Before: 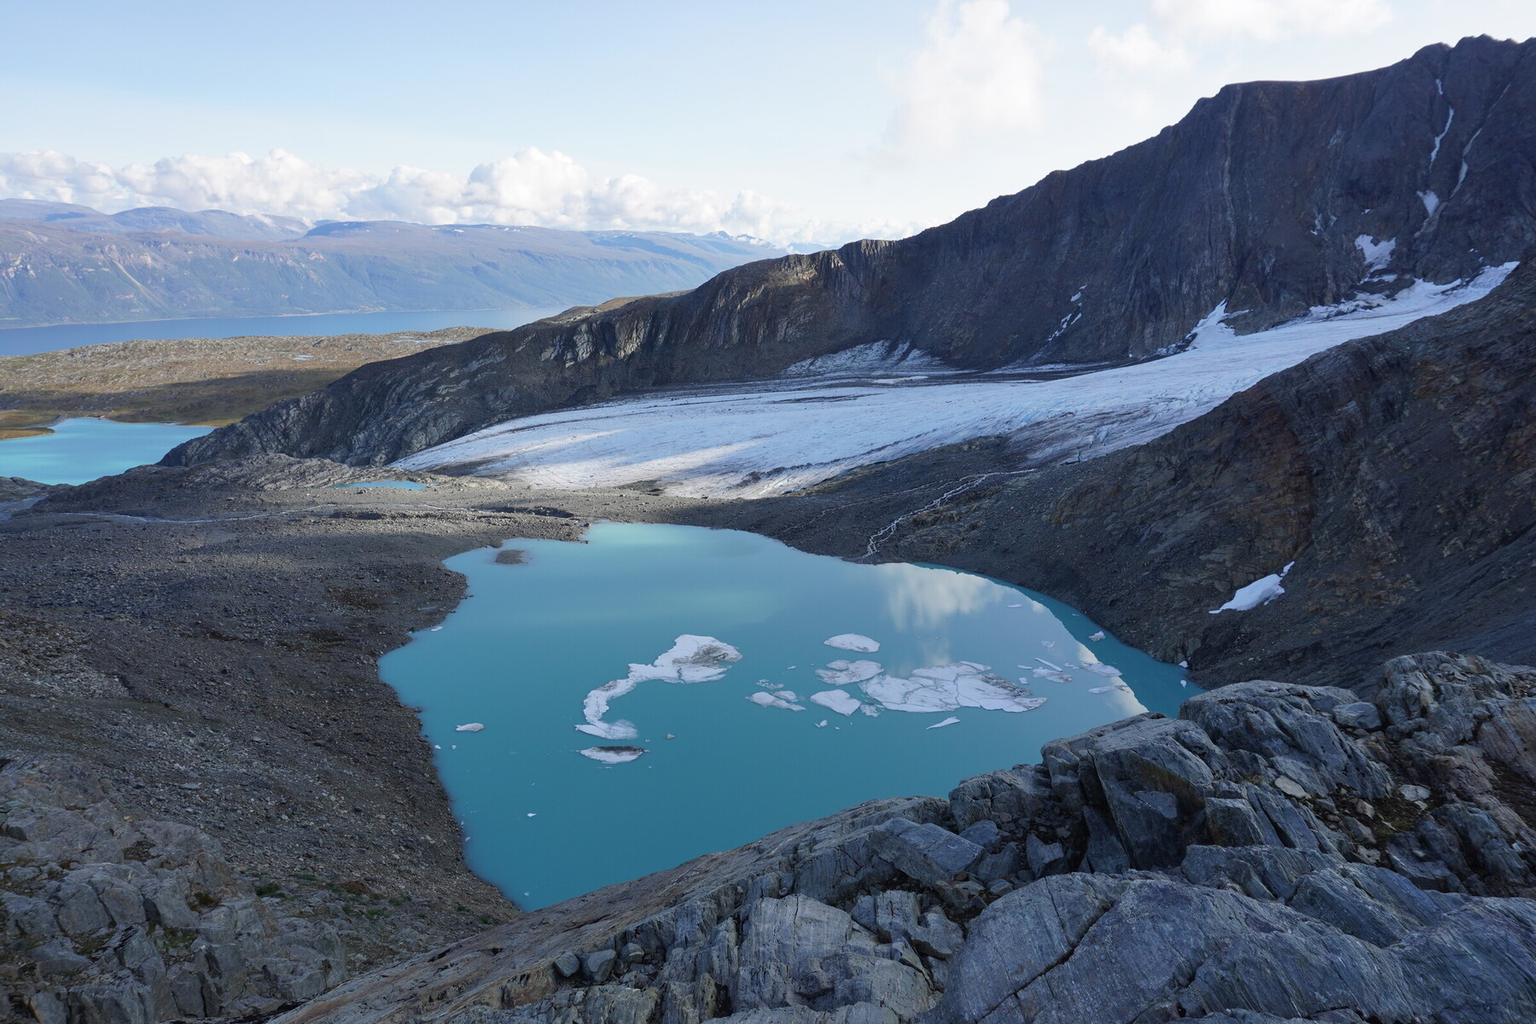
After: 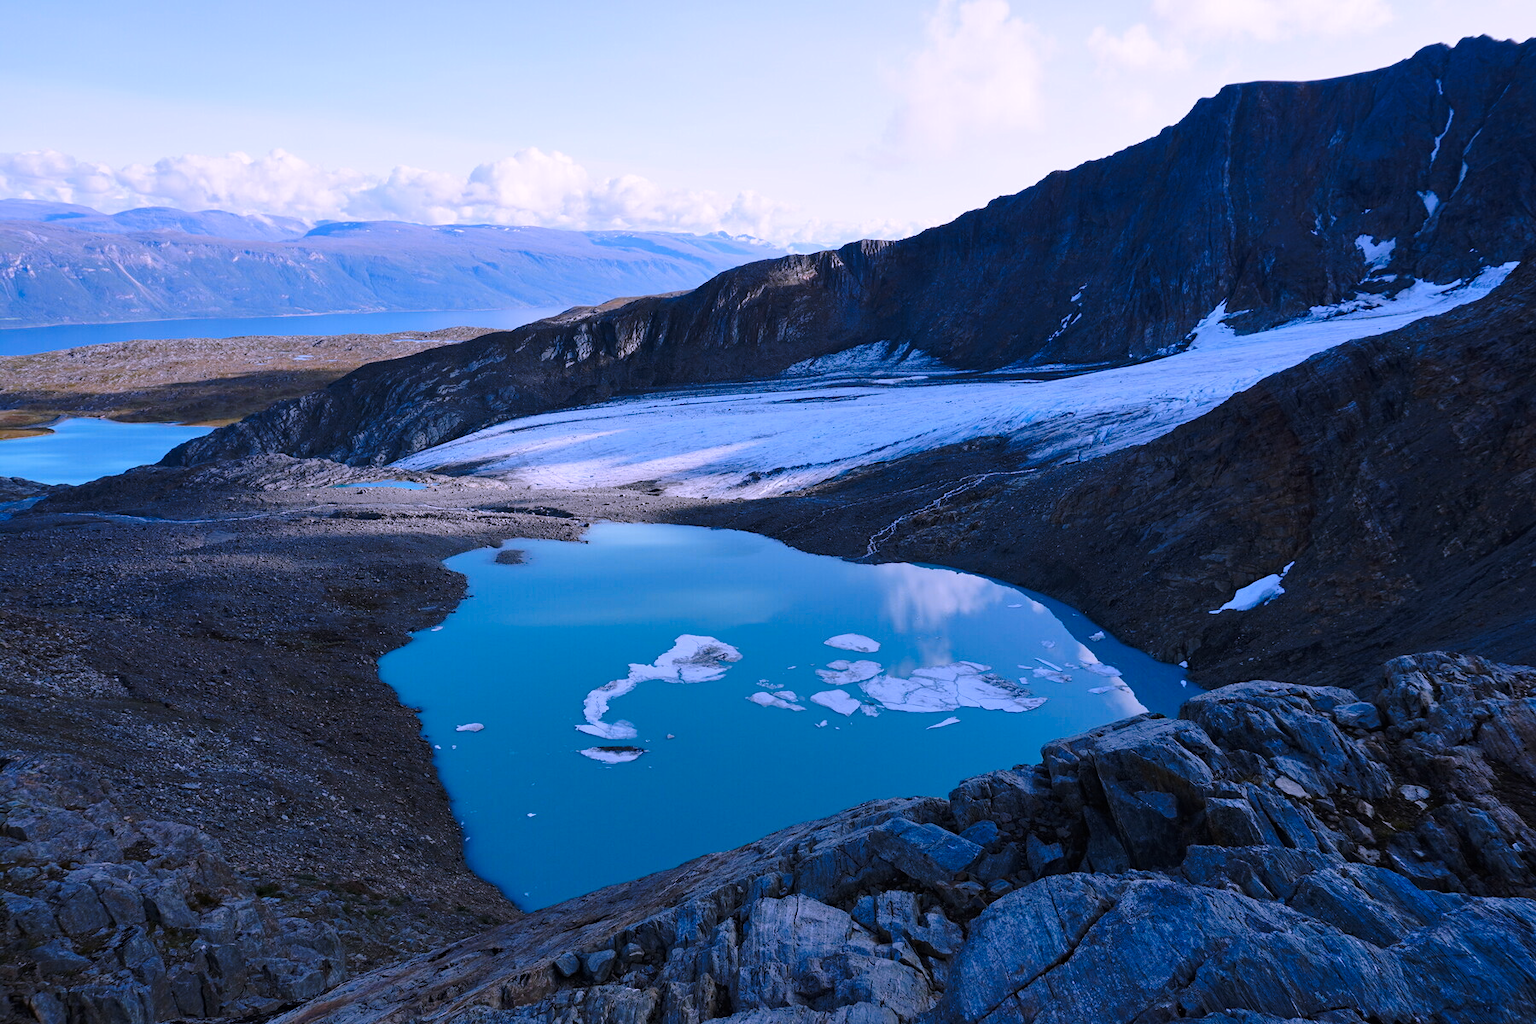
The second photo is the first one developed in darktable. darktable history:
haze removal: compatibility mode true, adaptive false
base curve: curves: ch0 [(0, 0) (0.073, 0.04) (0.157, 0.139) (0.492, 0.492) (0.758, 0.758) (1, 1)], preserve colors none
color contrast: green-magenta contrast 0.85, blue-yellow contrast 1.25, unbound 0
color correction: highlights a* 15.03, highlights b* -25.07
